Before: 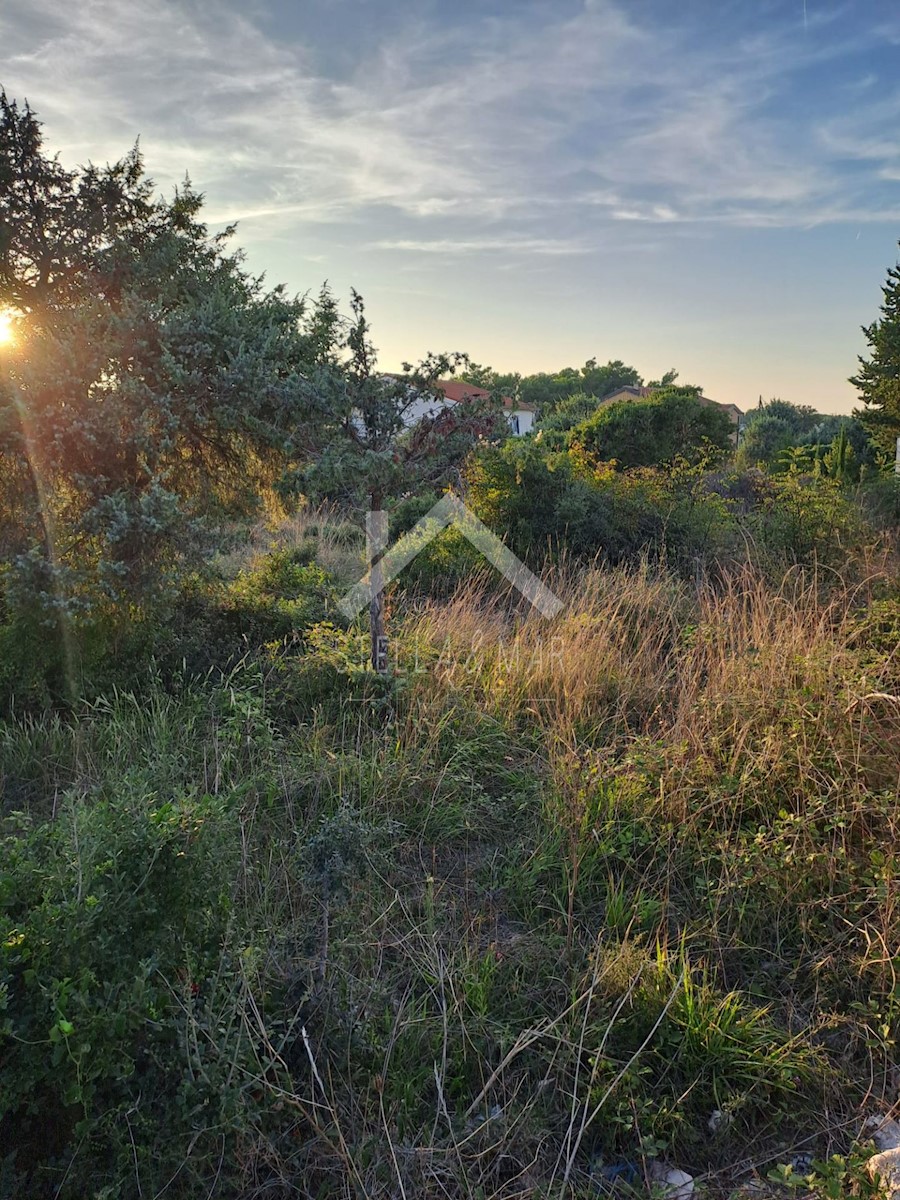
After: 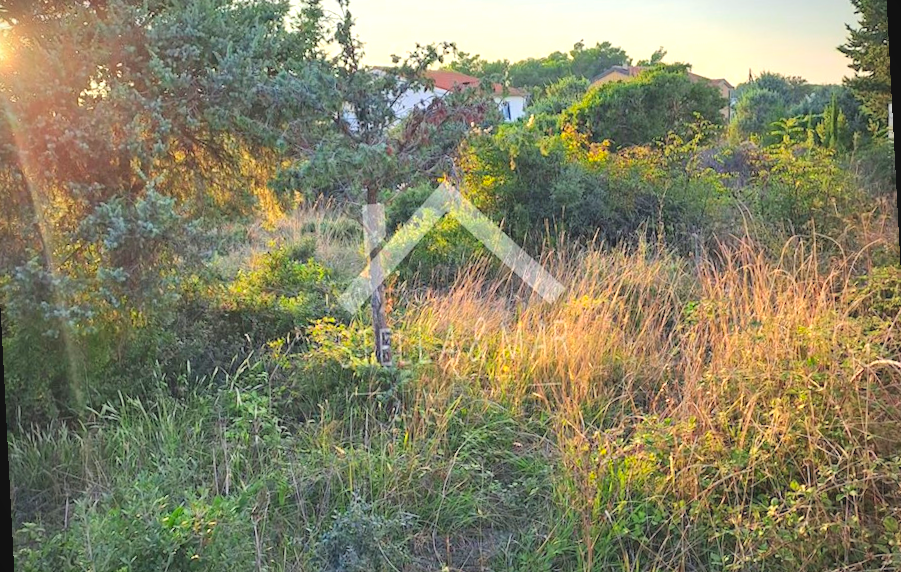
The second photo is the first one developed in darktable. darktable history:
exposure: black level correction -0.002, exposure 0.708 EV, compensate exposure bias true, compensate highlight preservation false
vignetting: fall-off radius 60.92%
rotate and perspective: rotation -3°, crop left 0.031, crop right 0.968, crop top 0.07, crop bottom 0.93
contrast brightness saturation: contrast 0.07, brightness 0.18, saturation 0.4
crop and rotate: top 23.043%, bottom 23.437%
